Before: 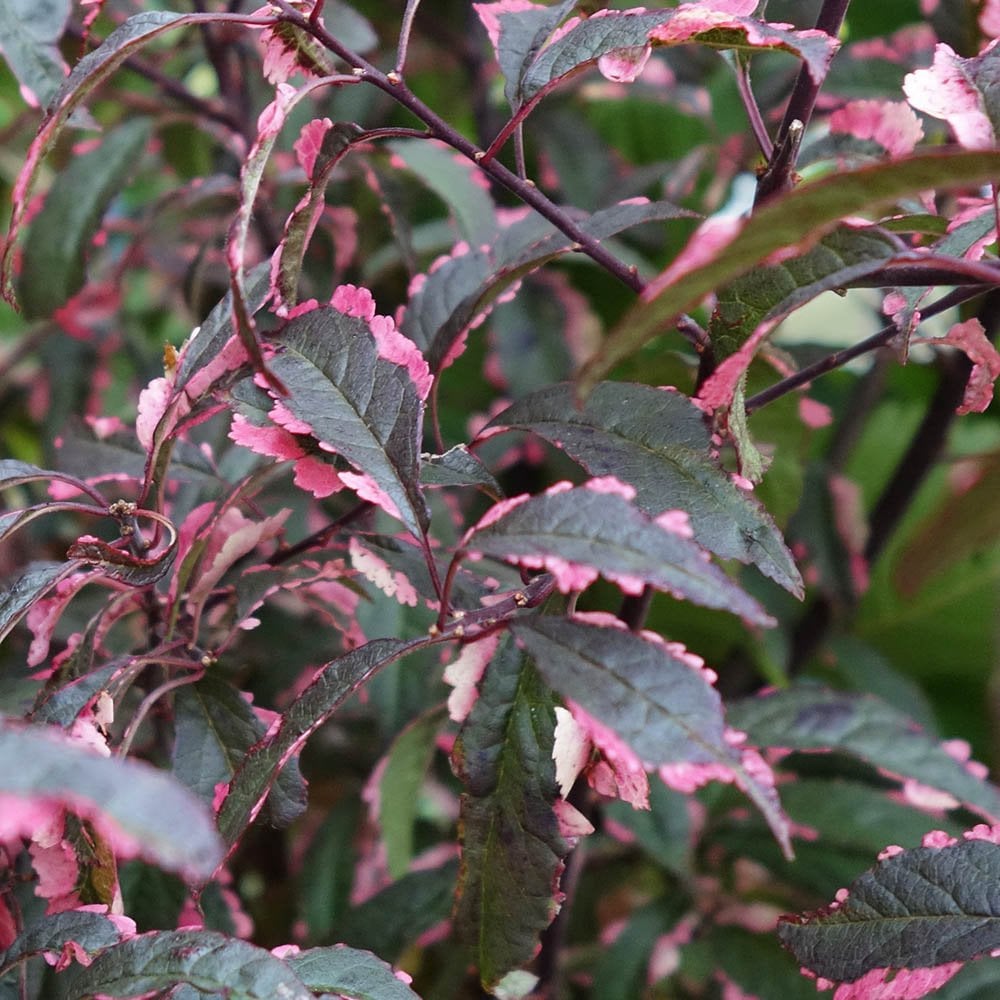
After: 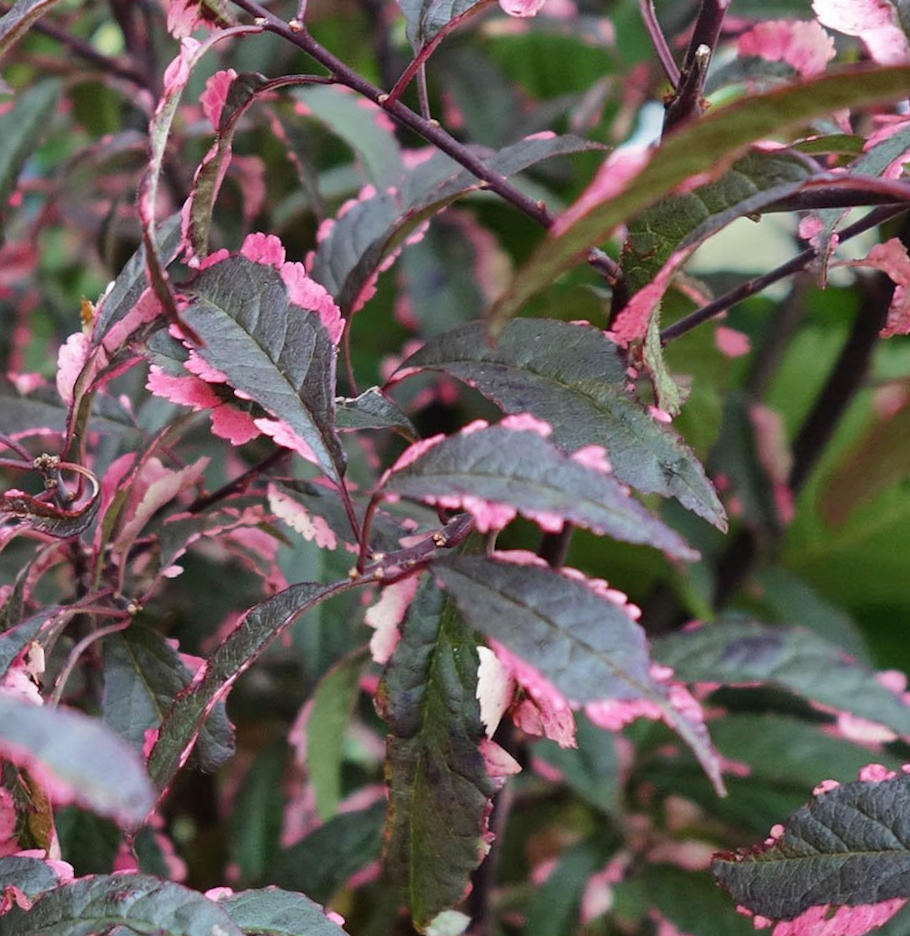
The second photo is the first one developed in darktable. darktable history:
rotate and perspective: lens shift (horizontal) -0.055, automatic cropping off
crop and rotate: angle 1.96°, left 5.673%, top 5.673%
shadows and highlights: soften with gaussian
